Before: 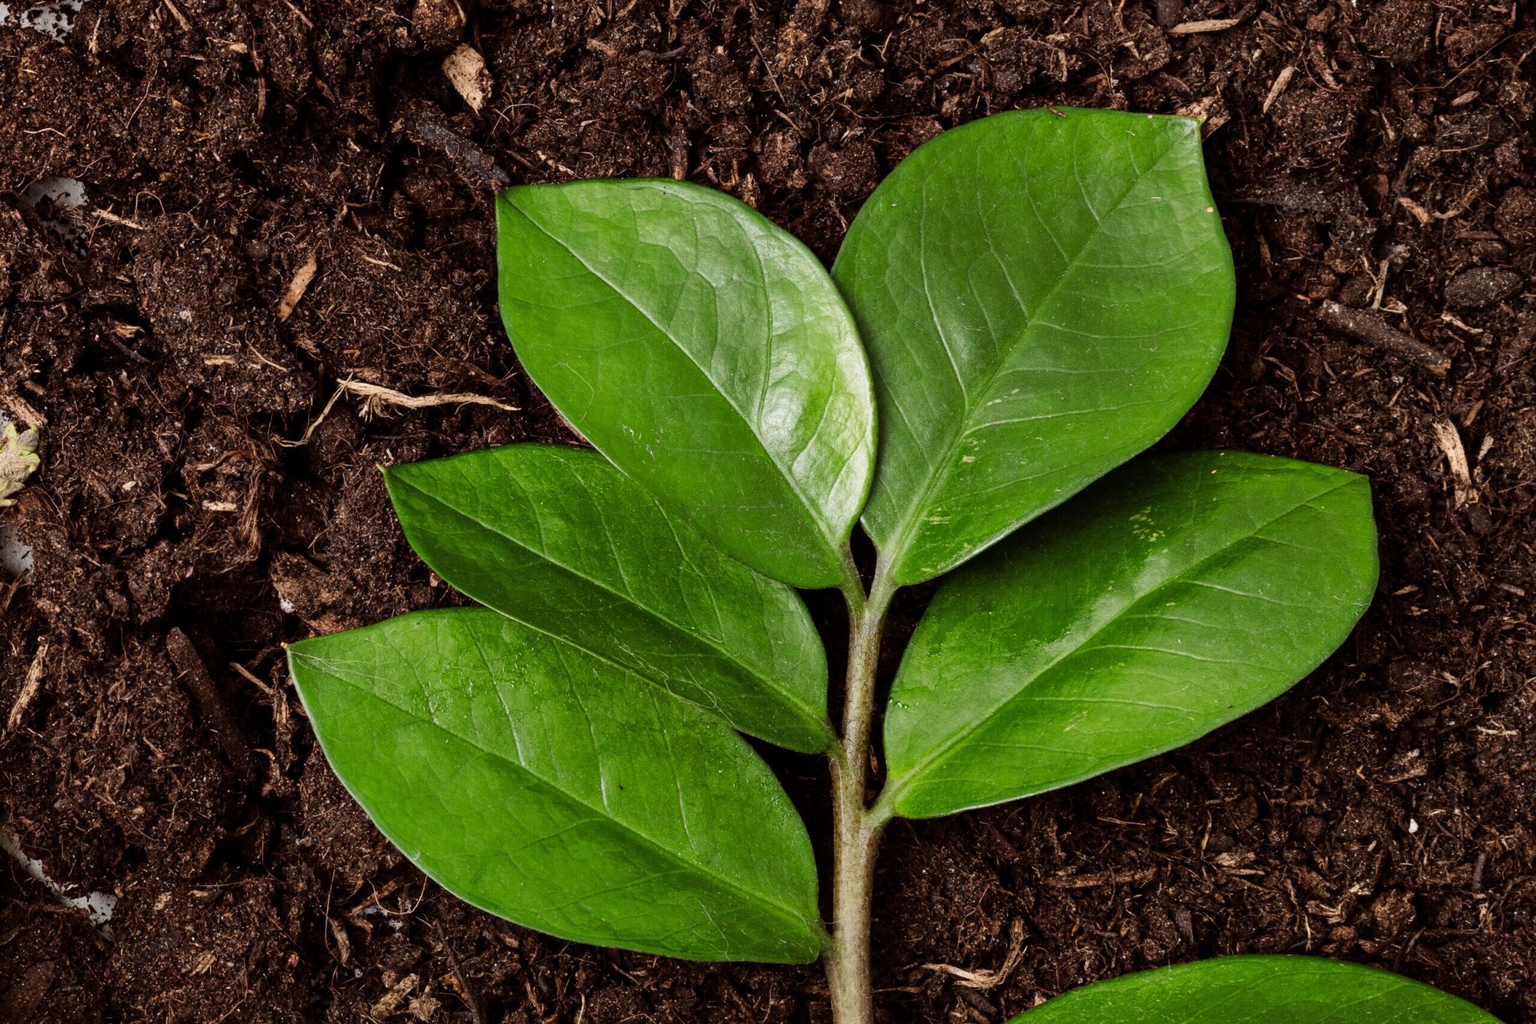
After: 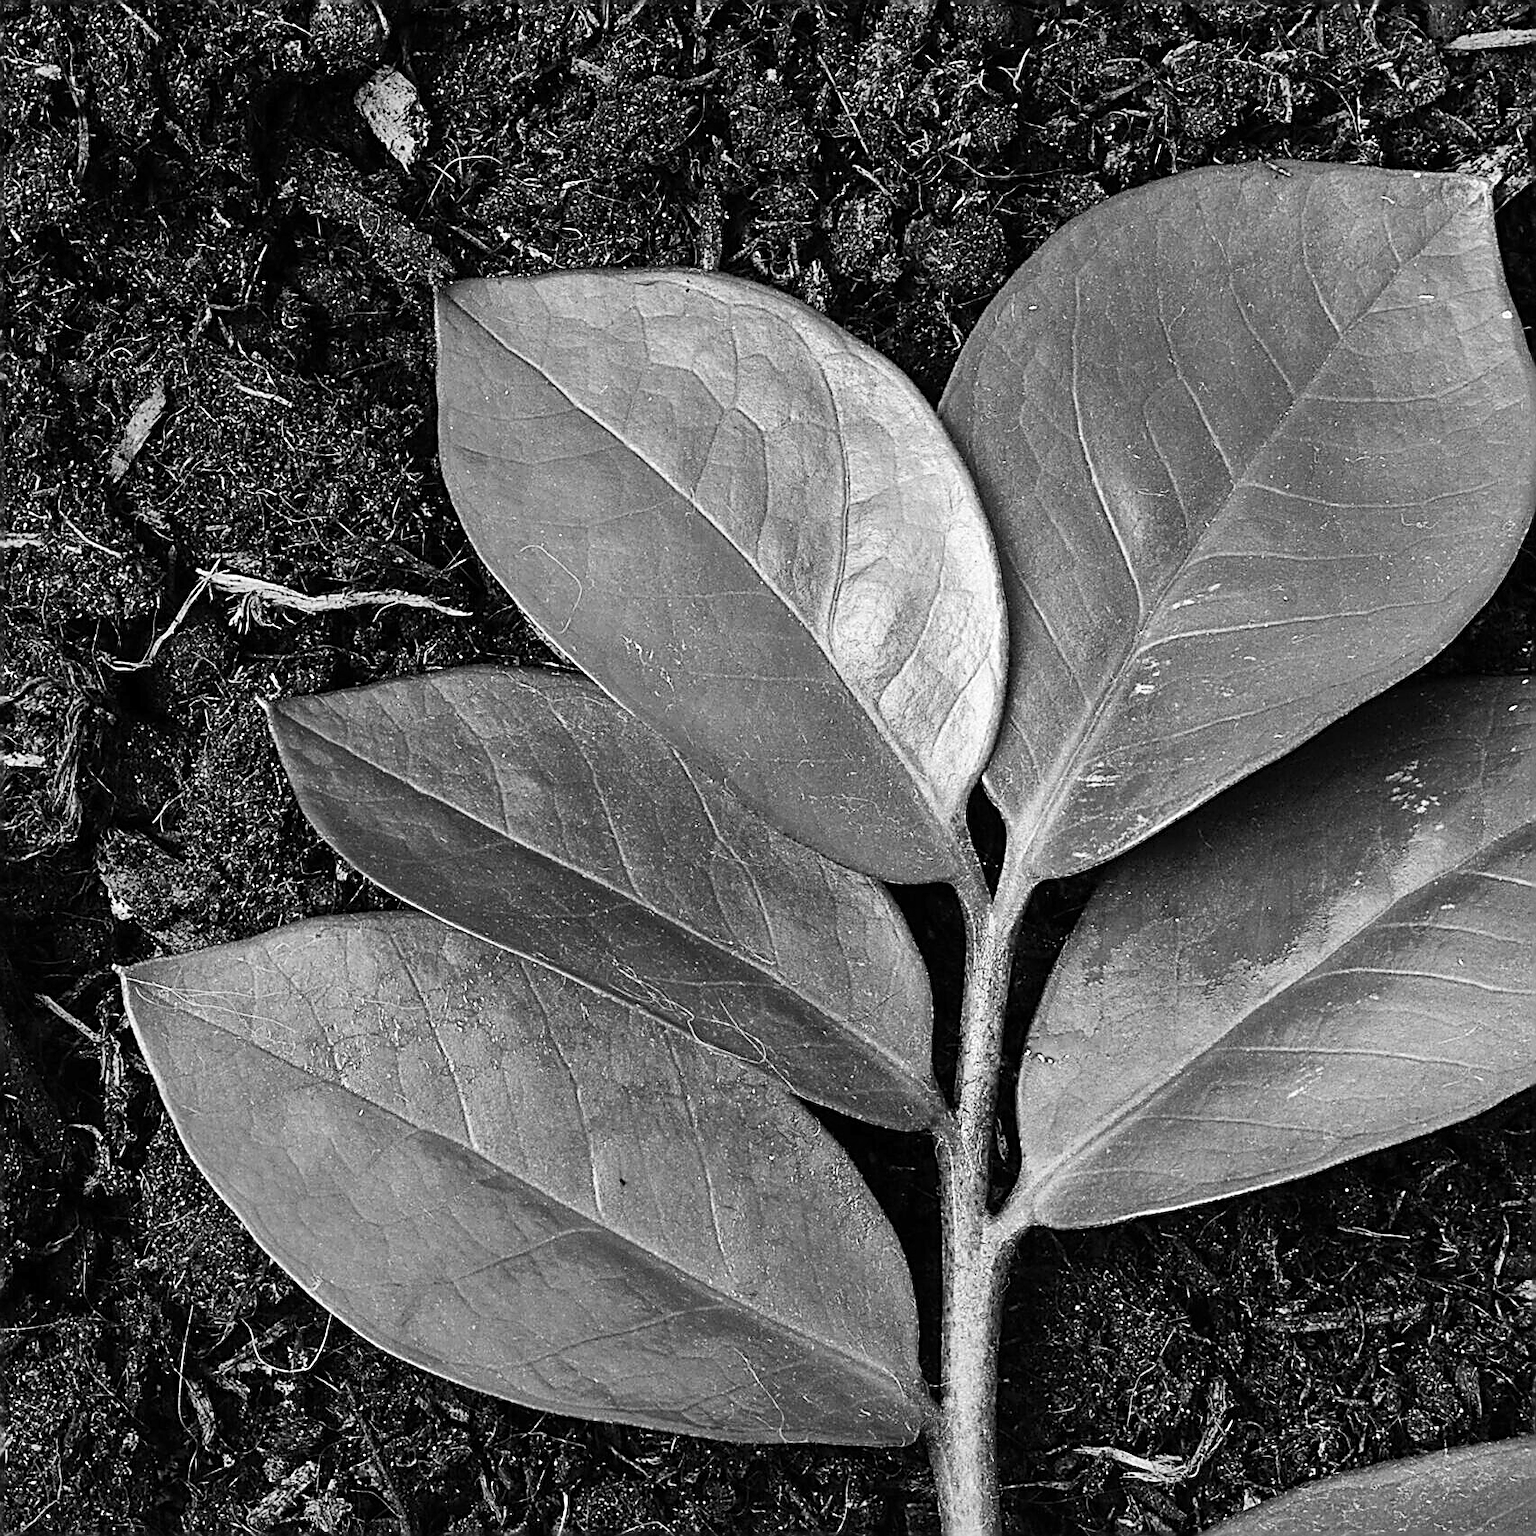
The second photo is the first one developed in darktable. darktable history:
crop and rotate: left 13.446%, right 19.942%
color zones: curves: ch0 [(0.002, 0.593) (0.143, 0.417) (0.285, 0.541) (0.455, 0.289) (0.608, 0.327) (0.727, 0.283) (0.869, 0.571) (1, 0.603)]; ch1 [(0, 0) (0.143, 0) (0.286, 0) (0.429, 0) (0.571, 0) (0.714, 0) (0.857, 0)]
contrast brightness saturation: contrast 0.199, brightness 0.166, saturation 0.229
sharpen: amount 1.872
